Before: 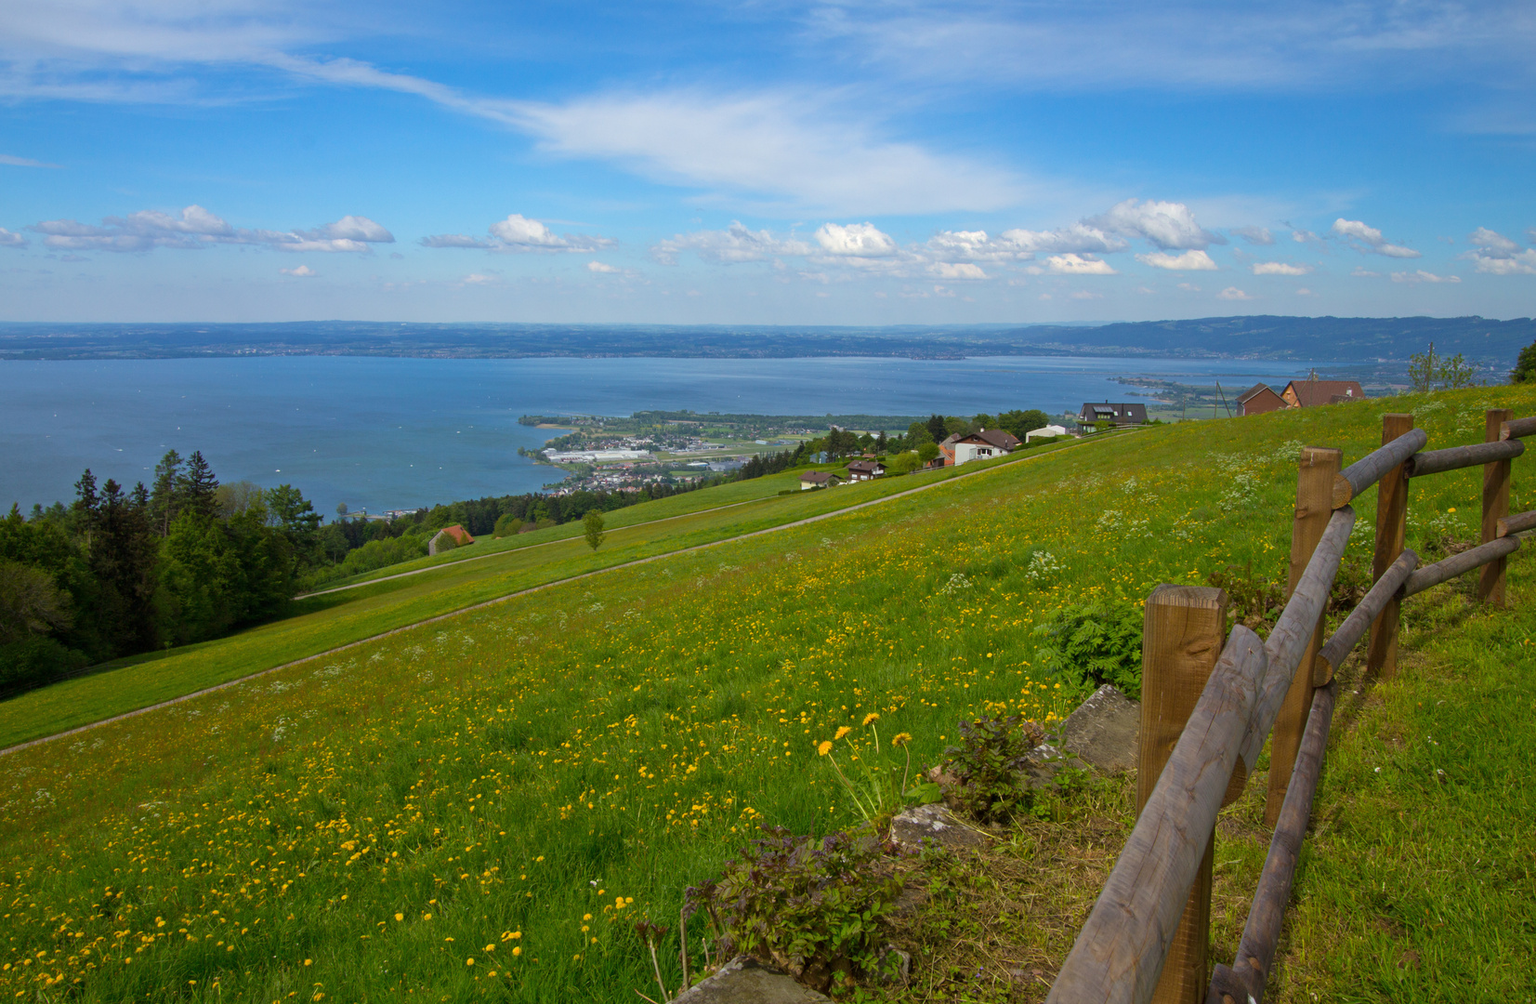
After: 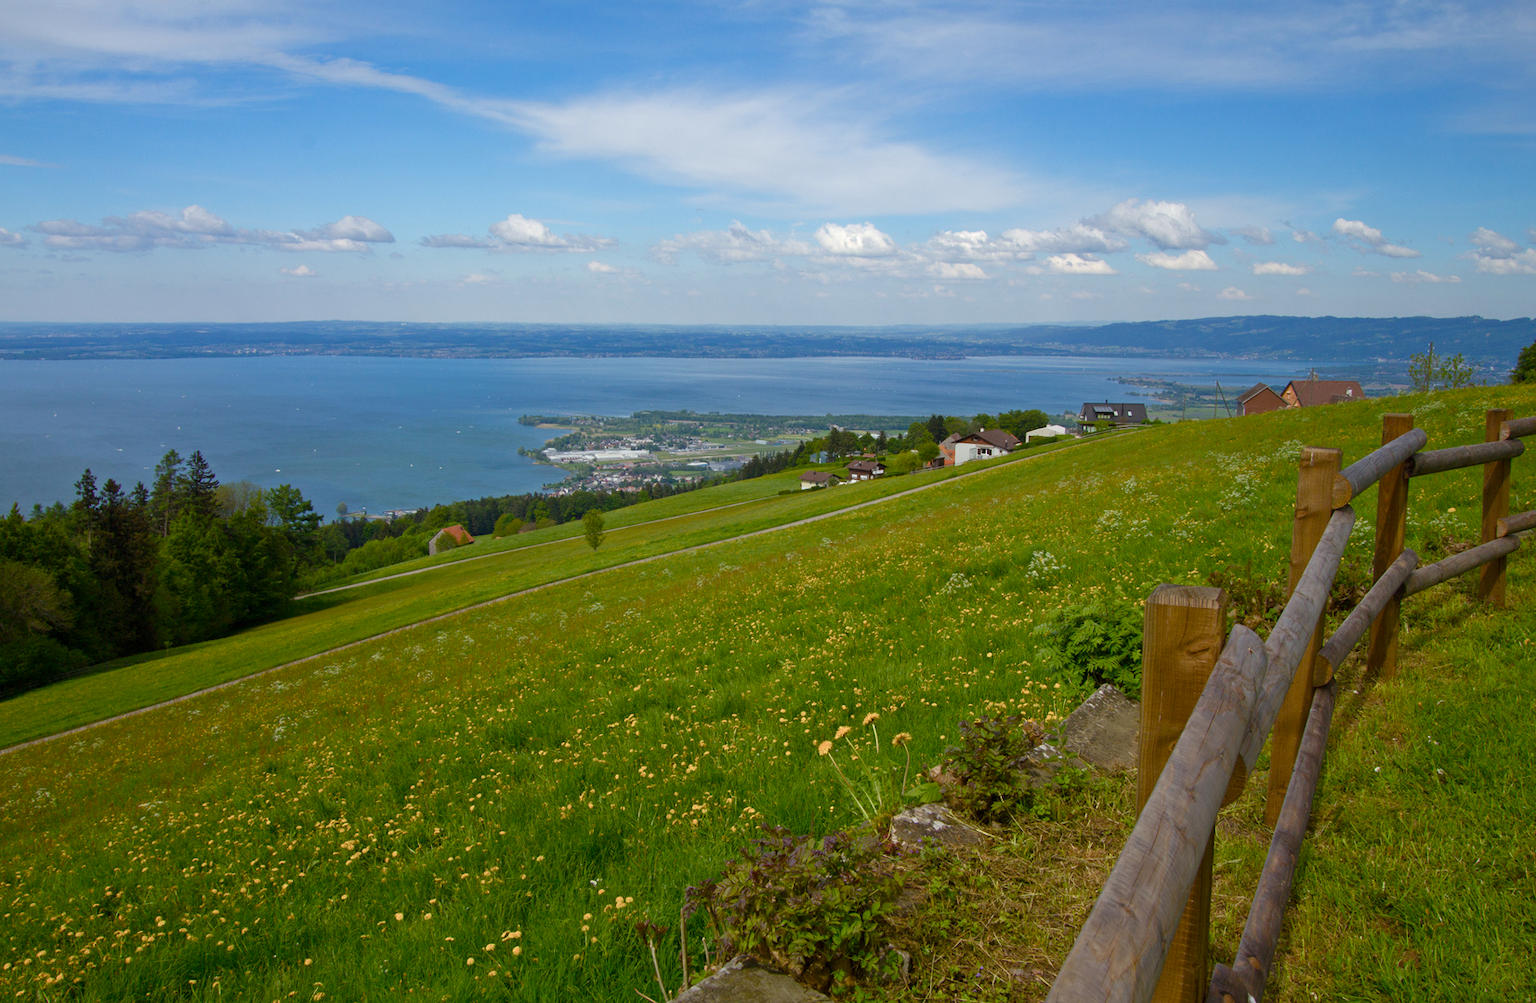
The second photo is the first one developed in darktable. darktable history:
color balance rgb: global offset › hue 170.17°, perceptual saturation grading › global saturation 20%, perceptual saturation grading › highlights -49.578%, perceptual saturation grading › shadows 26.125%
contrast brightness saturation: contrast 0.009, saturation -0.055
